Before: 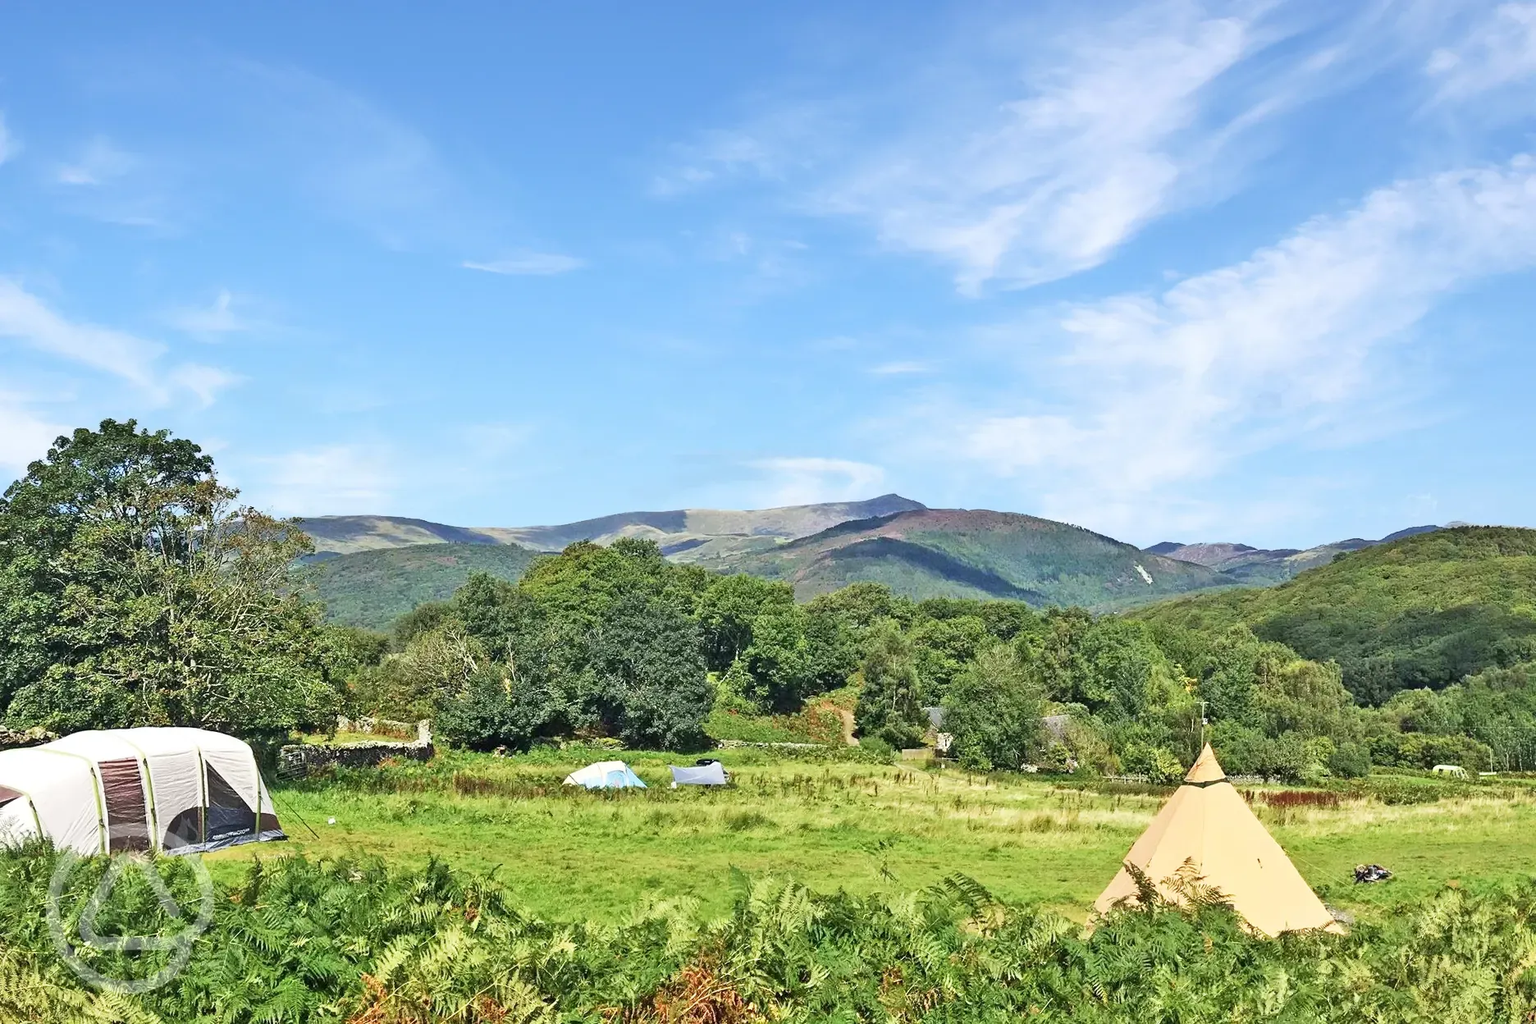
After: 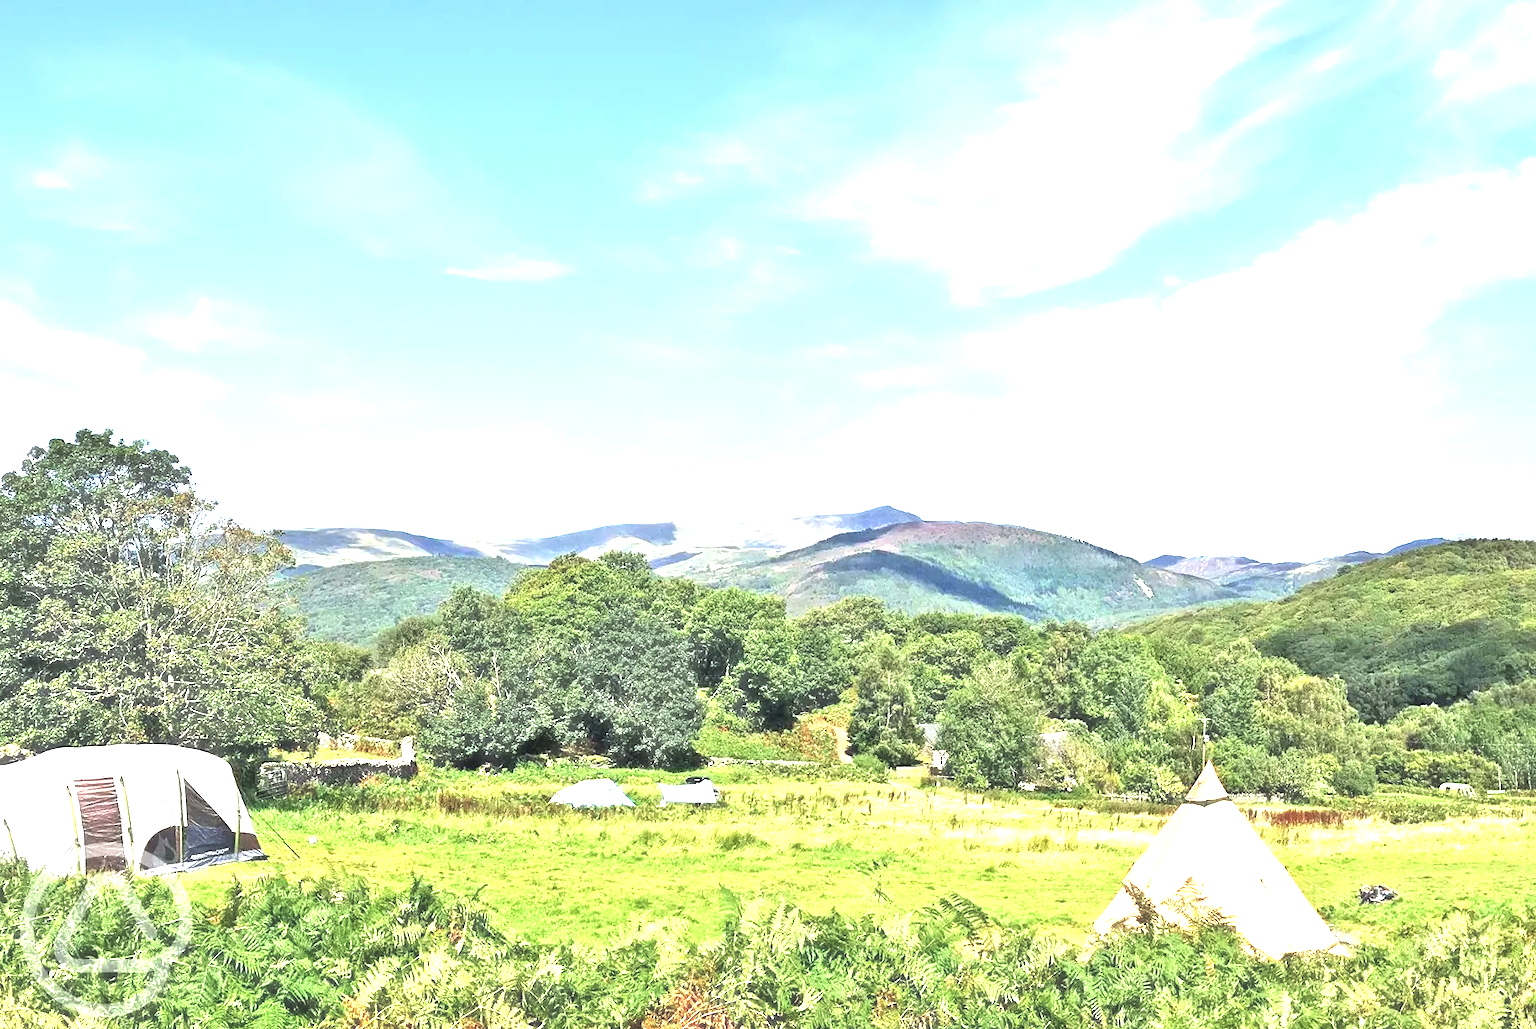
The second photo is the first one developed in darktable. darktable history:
crop and rotate: left 1.735%, right 0.517%, bottom 1.72%
exposure: black level correction 0.001, exposure 0.498 EV, compensate exposure bias true, compensate highlight preservation false
haze removal: strength -0.091, adaptive false
tone equalizer: -8 EV -0.772 EV, -7 EV -0.696 EV, -6 EV -0.599 EV, -5 EV -0.422 EV, -3 EV 0.397 EV, -2 EV 0.6 EV, -1 EV 0.681 EV, +0 EV 0.758 EV
